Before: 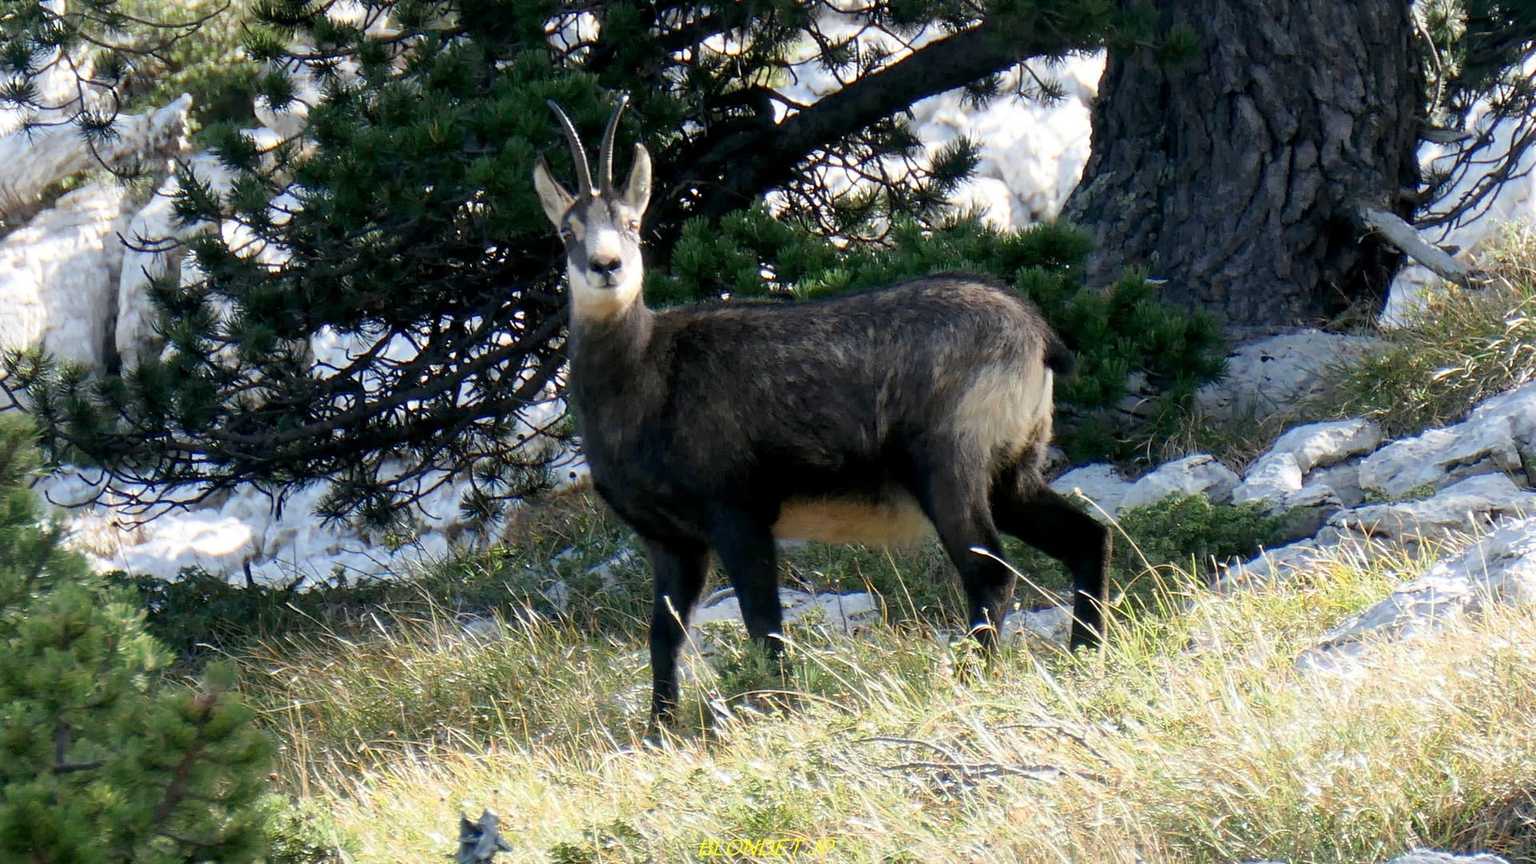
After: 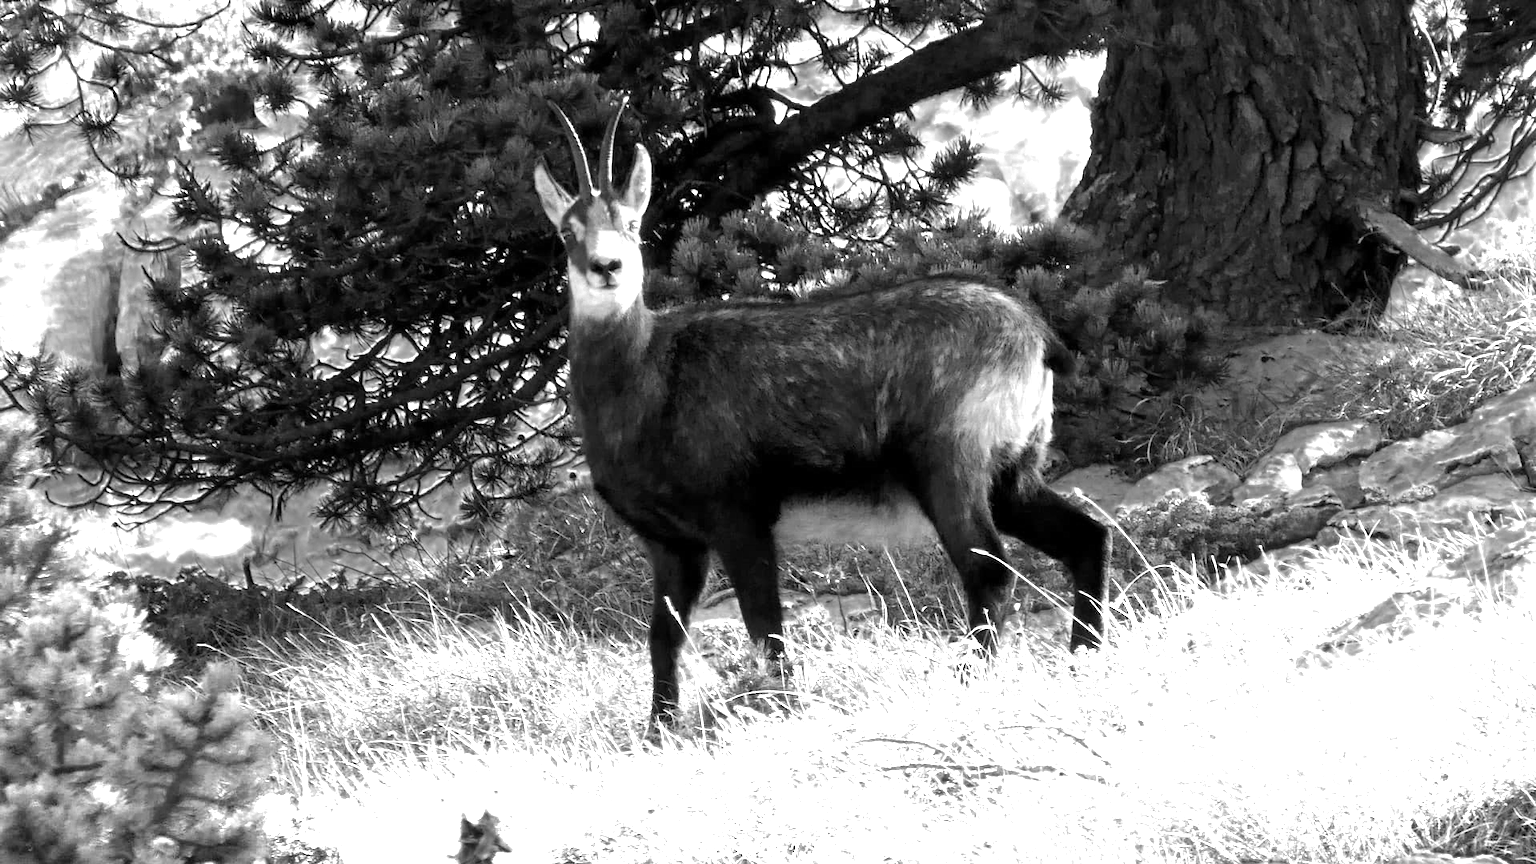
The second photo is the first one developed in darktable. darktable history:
color zones: curves: ch0 [(0, 0.554) (0.146, 0.662) (0.293, 0.86) (0.503, 0.774) (0.637, 0.106) (0.74, 0.072) (0.866, 0.488) (0.998, 0.569)]; ch1 [(0, 0) (0.143, 0) (0.286, 0) (0.429, 0) (0.571, 0) (0.714, 0) (0.857, 0)]
tone equalizer: on, module defaults
exposure: exposure 0.574 EV, compensate highlight preservation false
